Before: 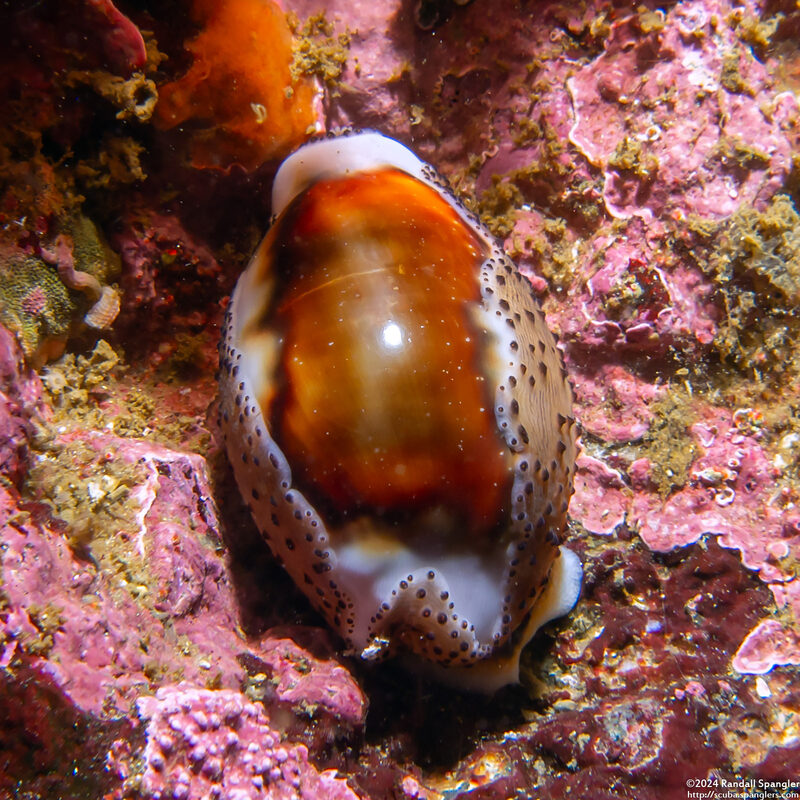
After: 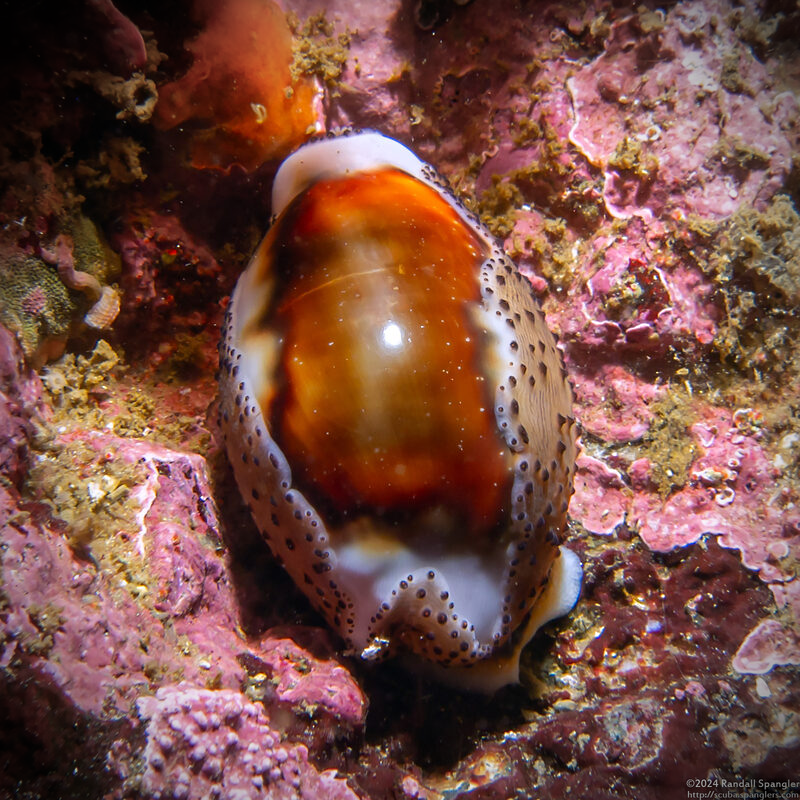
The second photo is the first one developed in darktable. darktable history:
sharpen: radius 5.313, amount 0.31, threshold 26.022
vignetting: brightness -0.83
